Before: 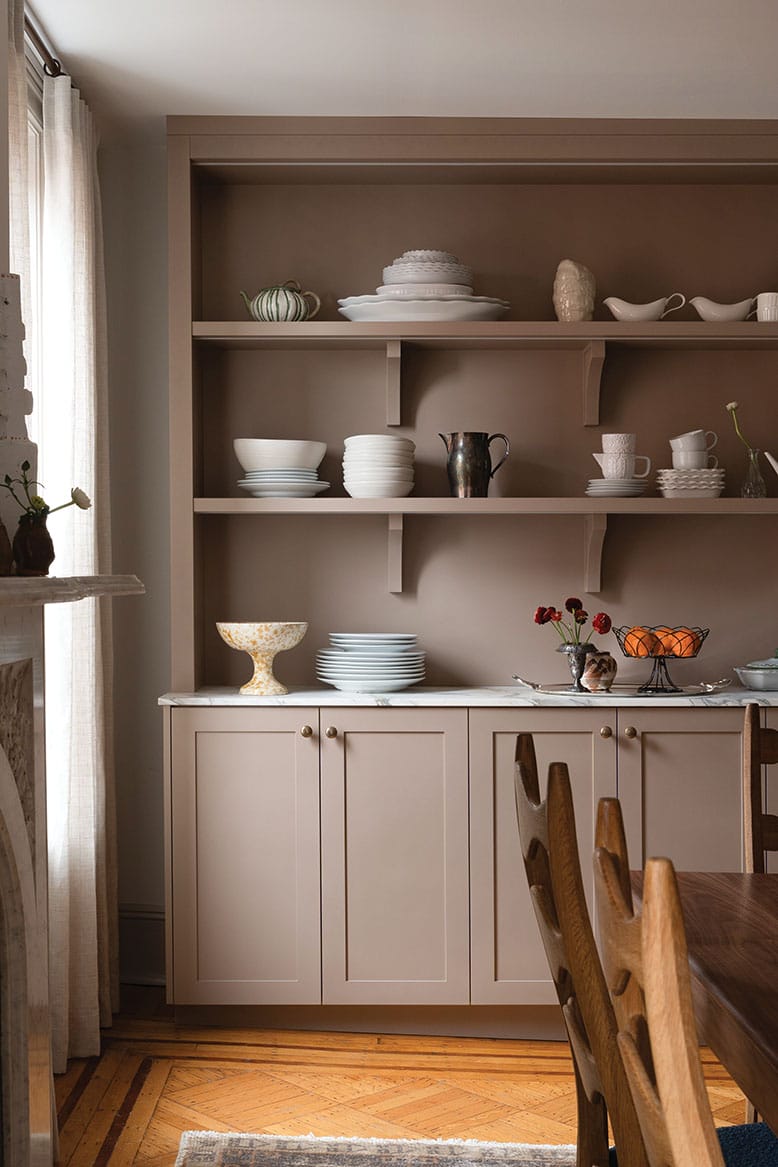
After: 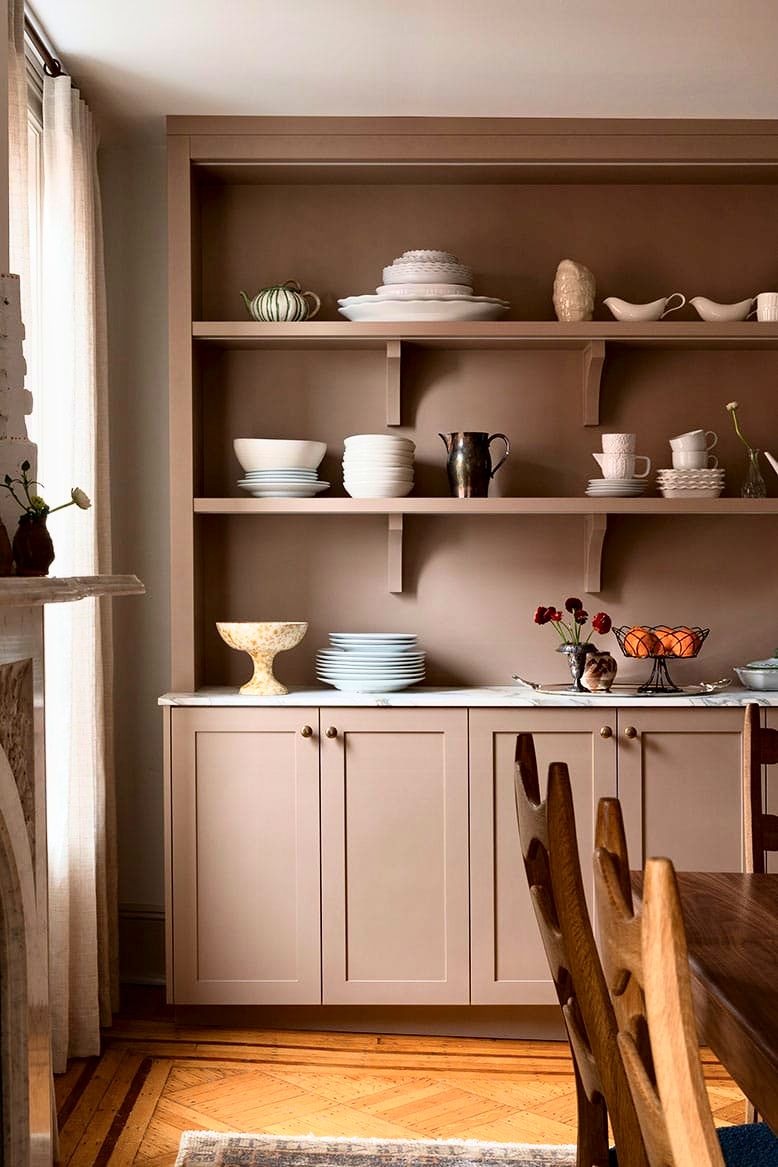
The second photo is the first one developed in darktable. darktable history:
tone curve: curves: ch0 [(0, 0) (0.091, 0.077) (0.517, 0.574) (0.745, 0.82) (0.844, 0.908) (0.909, 0.942) (1, 0.973)]; ch1 [(0, 0) (0.437, 0.404) (0.5, 0.5) (0.534, 0.554) (0.58, 0.603) (0.616, 0.649) (1, 1)]; ch2 [(0, 0) (0.442, 0.415) (0.5, 0.5) (0.535, 0.557) (0.585, 0.62) (1, 1)], color space Lab, independent channels, preserve colors none
contrast equalizer: y [[0.546, 0.552, 0.554, 0.554, 0.552, 0.546], [0.5 ×6], [0.5 ×6], [0 ×6], [0 ×6]]
